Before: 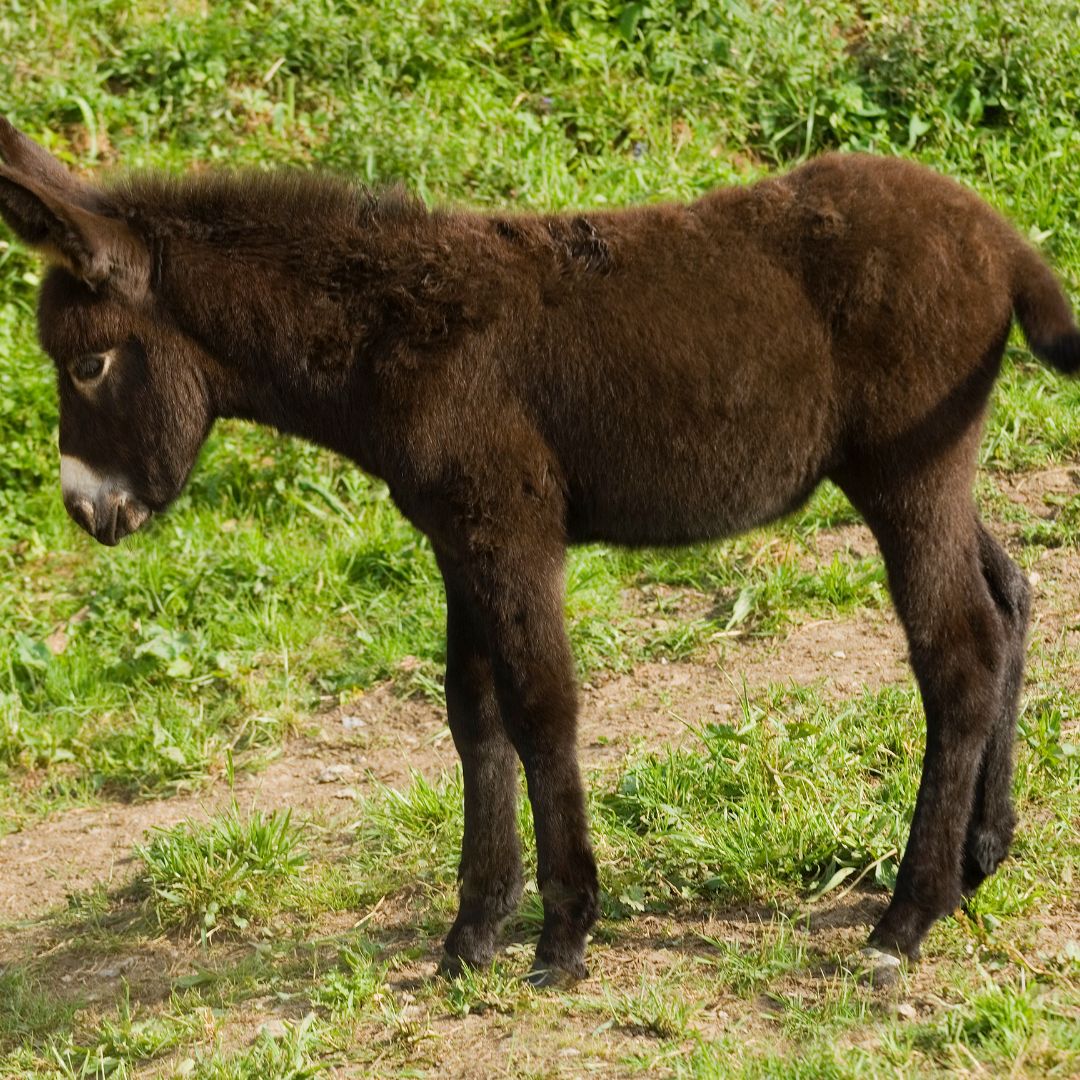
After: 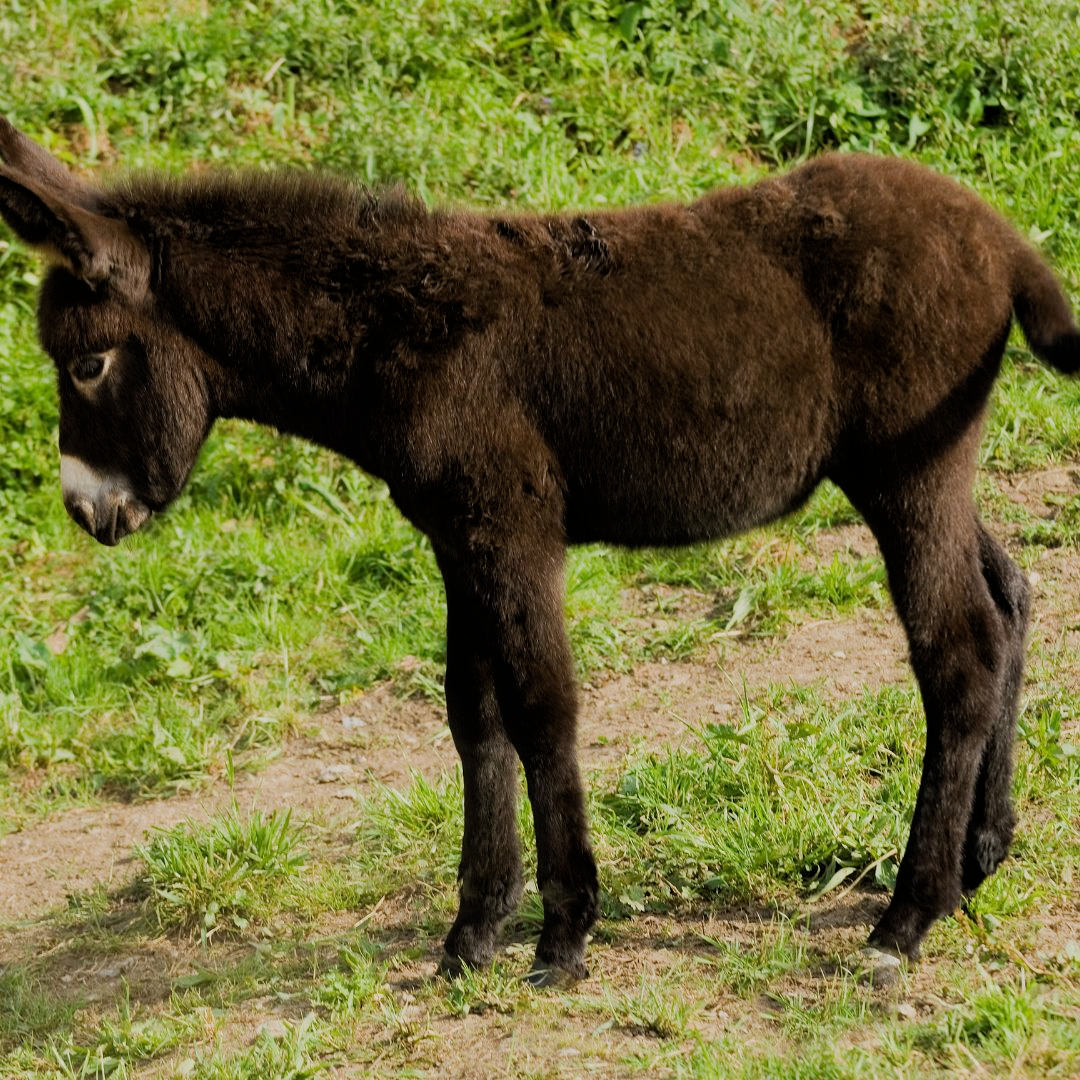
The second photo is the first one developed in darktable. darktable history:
filmic rgb: black relative exposure -7.89 EV, white relative exposure 4.13 EV, hardness 4.08, latitude 51.4%, contrast 1.008, shadows ↔ highlights balance 6.17%
